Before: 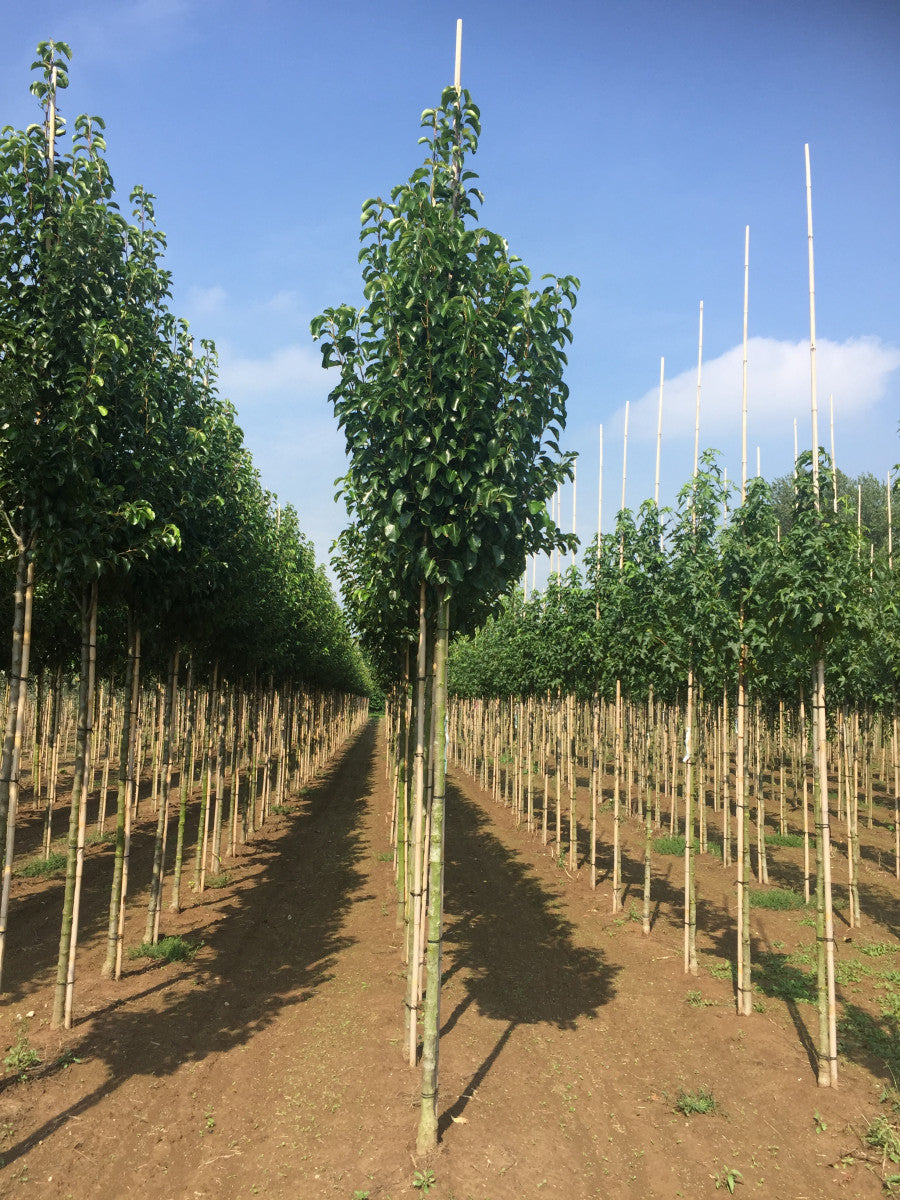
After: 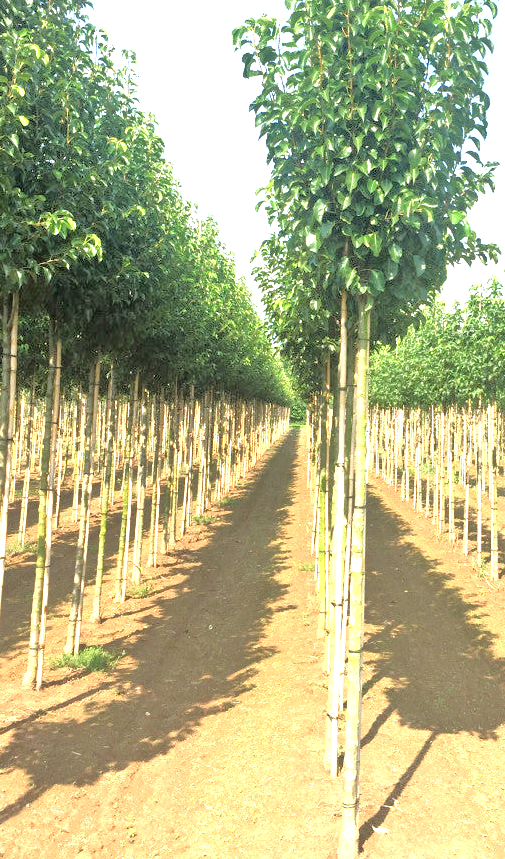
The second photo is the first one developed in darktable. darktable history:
crop: left 8.832%, top 24.197%, right 34.988%, bottom 4.193%
exposure: black level correction 0, exposure 1.708 EV, compensate highlight preservation false
tone equalizer: -7 EV 0.156 EV, -6 EV 0.607 EV, -5 EV 1.19 EV, -4 EV 1.3 EV, -3 EV 1.16 EV, -2 EV 0.6 EV, -1 EV 0.163 EV, mask exposure compensation -0.499 EV
